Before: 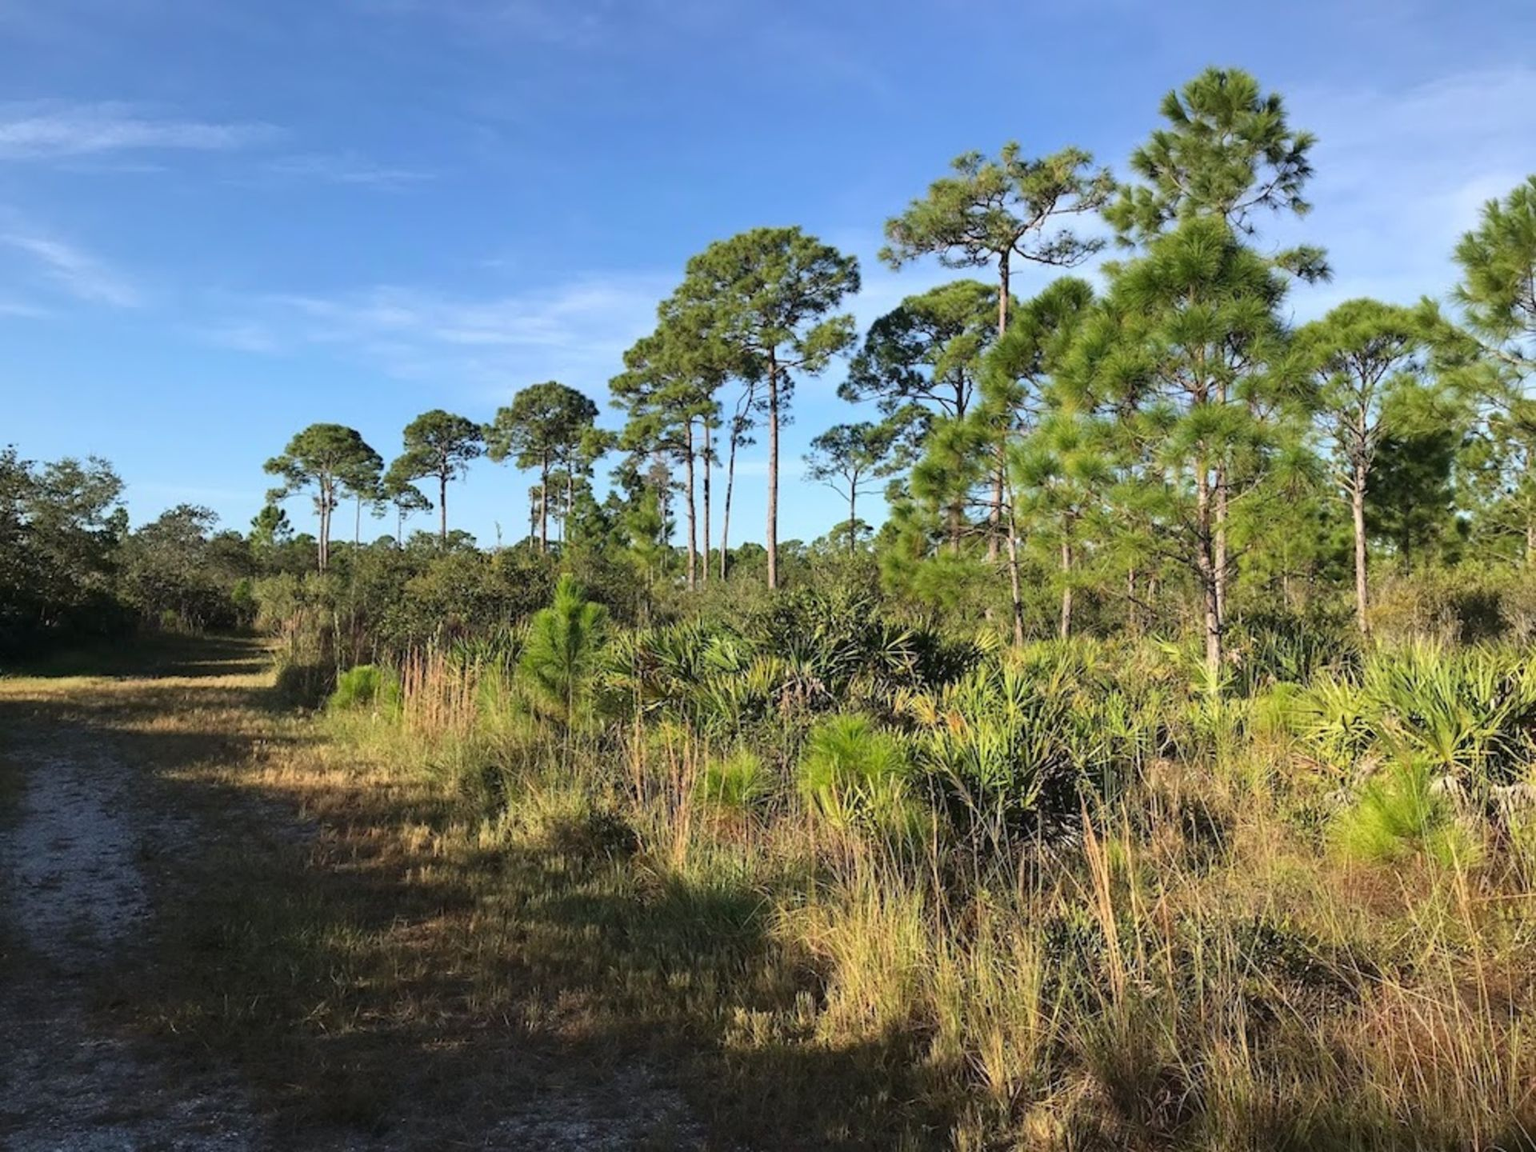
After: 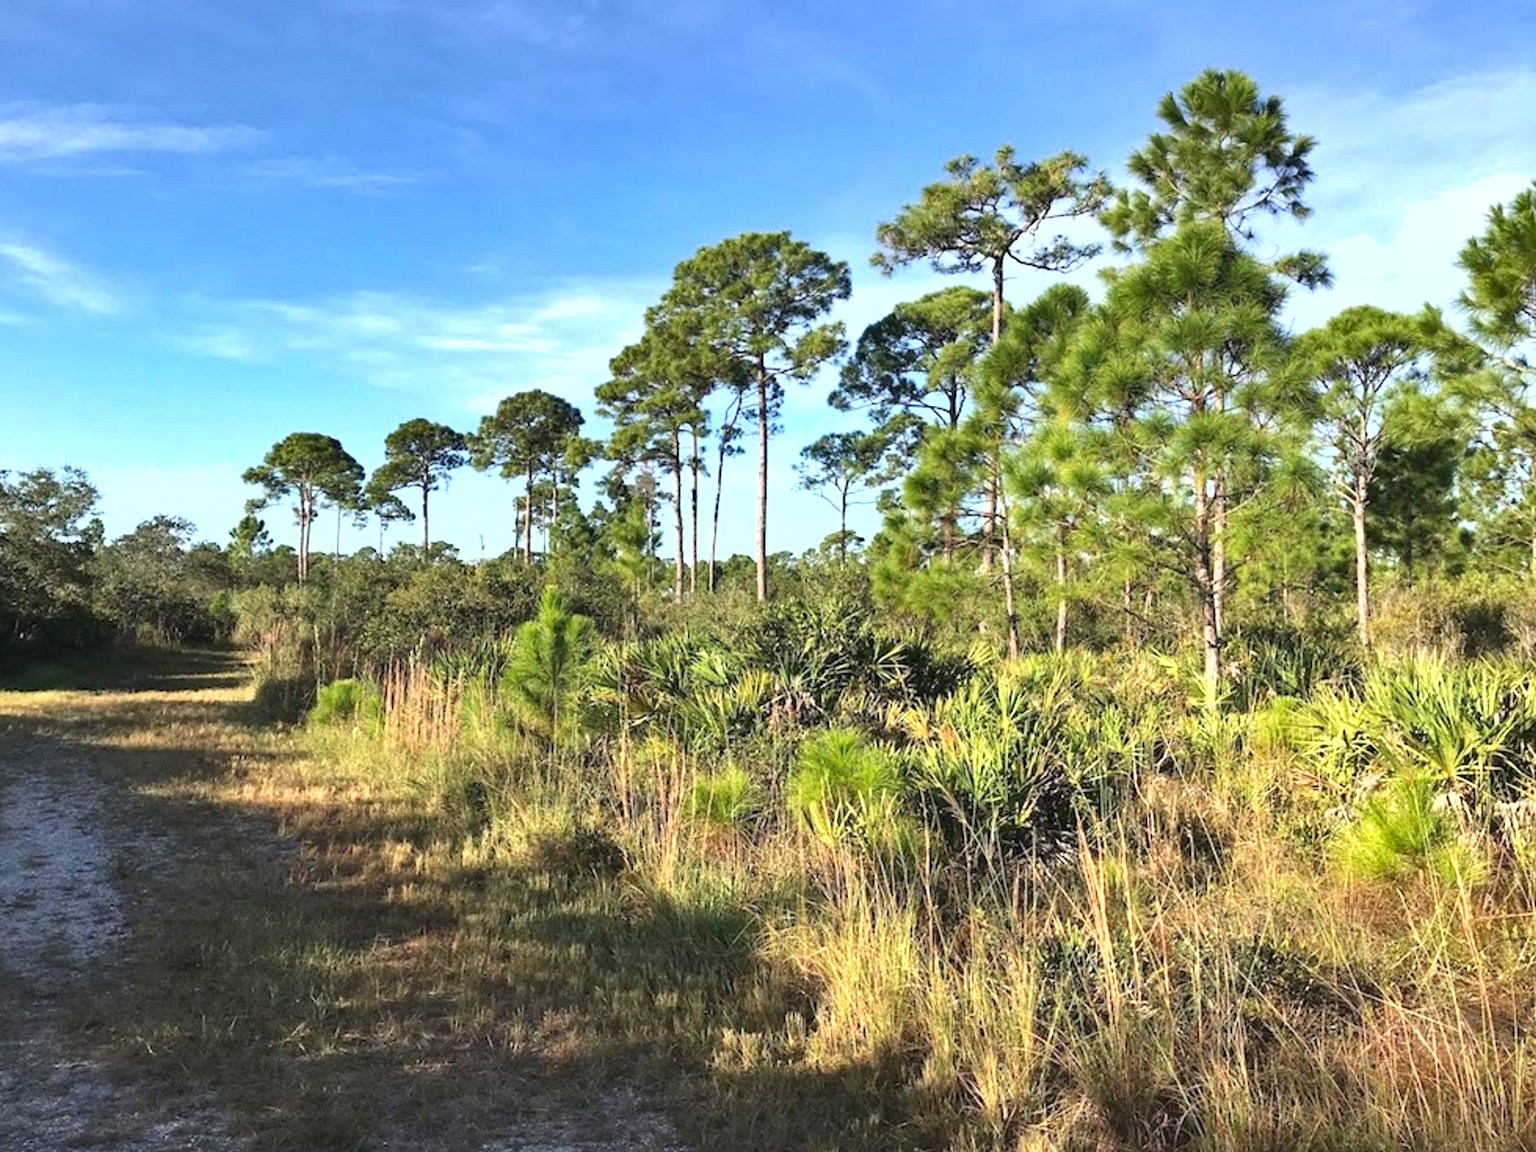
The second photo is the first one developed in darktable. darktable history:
shadows and highlights: low approximation 0.01, soften with gaussian
exposure: black level correction 0, exposure 0.7 EV, compensate exposure bias true, compensate highlight preservation false
crop: left 1.743%, right 0.268%, bottom 2.011%
